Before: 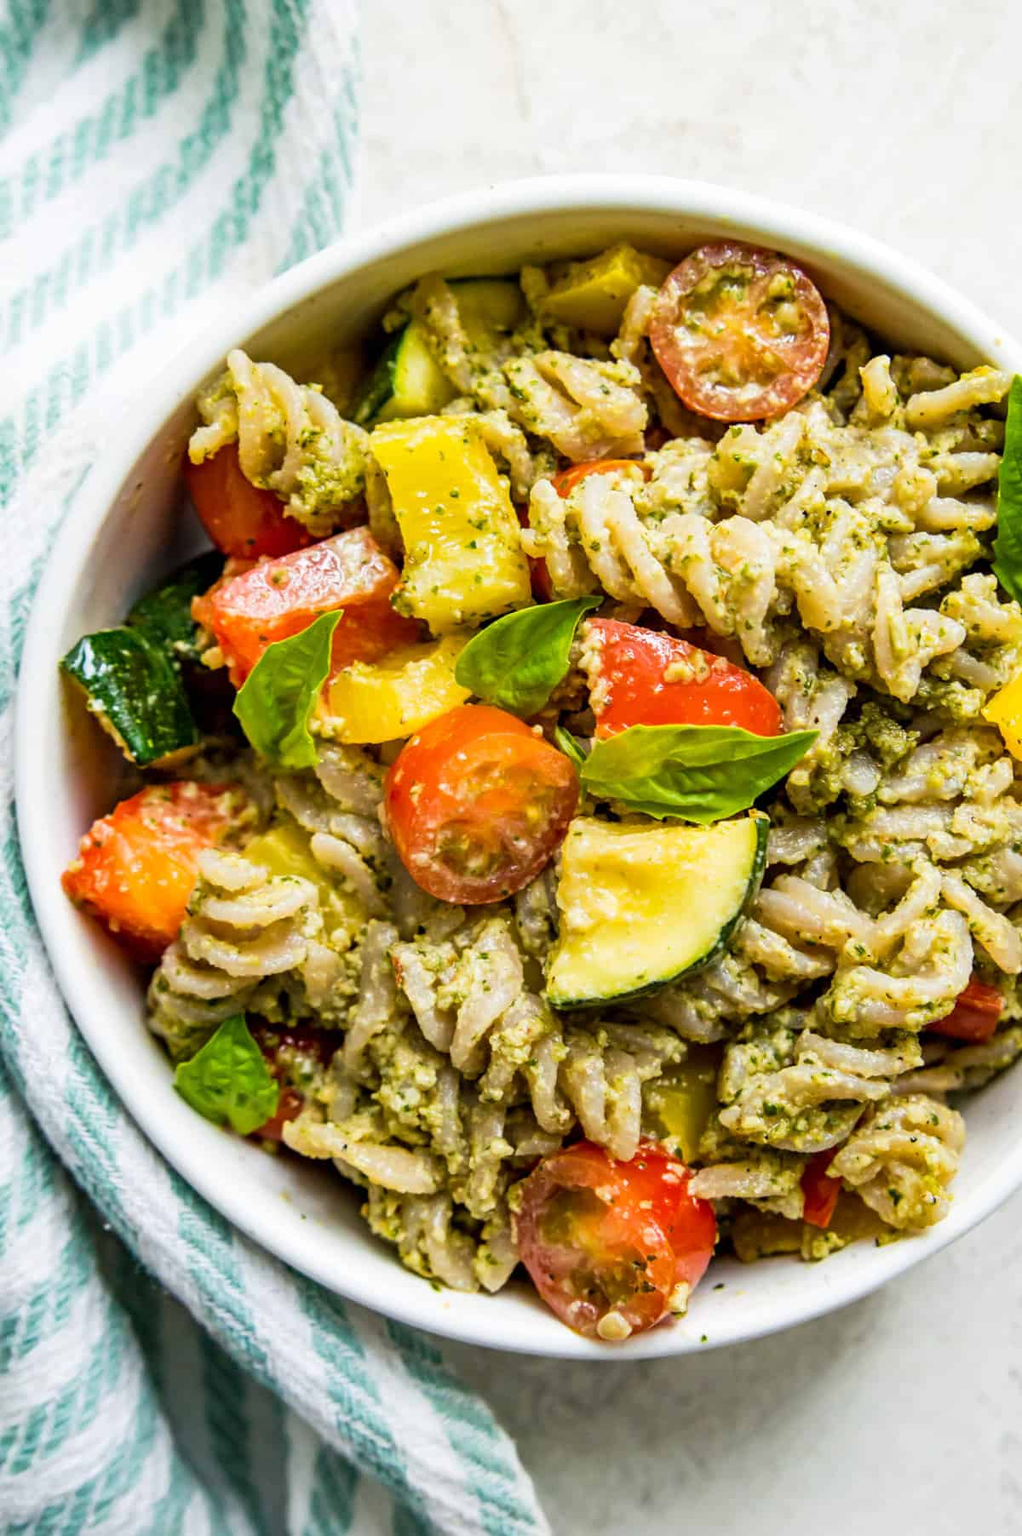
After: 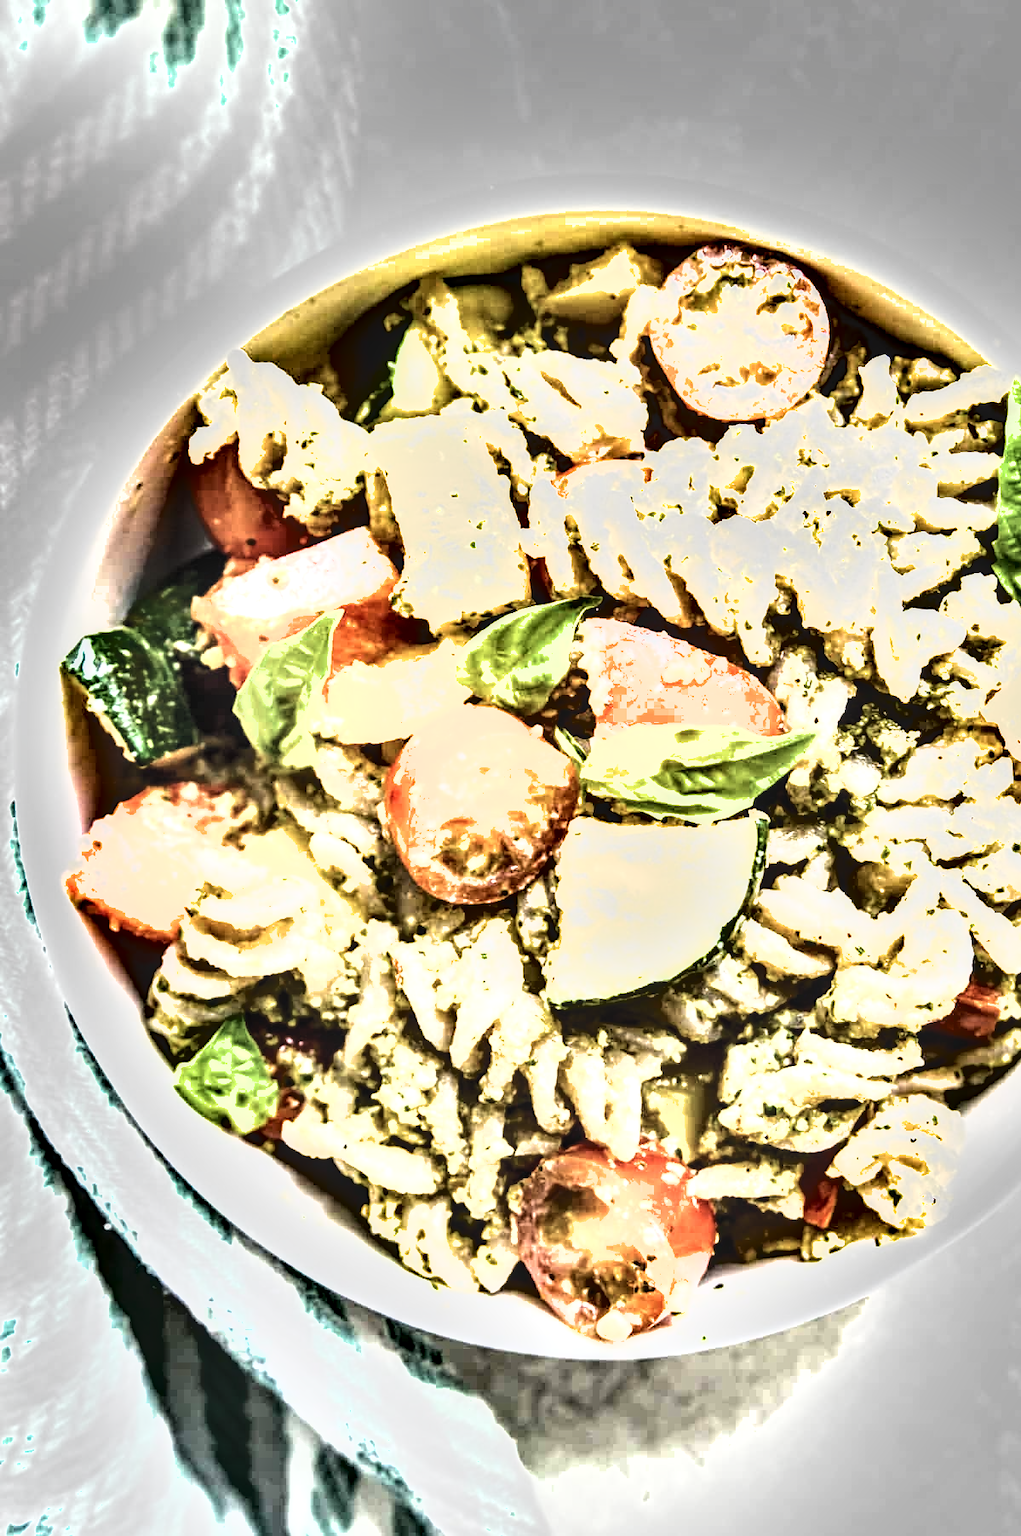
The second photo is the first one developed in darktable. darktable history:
exposure: black level correction 0, exposure 1.363 EV, compensate highlight preservation false
shadows and highlights: low approximation 0.01, soften with gaussian
contrast brightness saturation: brightness 0.182, saturation -0.507
local contrast: on, module defaults
tone equalizer: -8 EV -0.741 EV, -7 EV -0.682 EV, -6 EV -0.58 EV, -5 EV -0.406 EV, -3 EV 0.379 EV, -2 EV 0.6 EV, -1 EV 0.697 EV, +0 EV 0.721 EV, edges refinement/feathering 500, mask exposure compensation -1.57 EV, preserve details no
